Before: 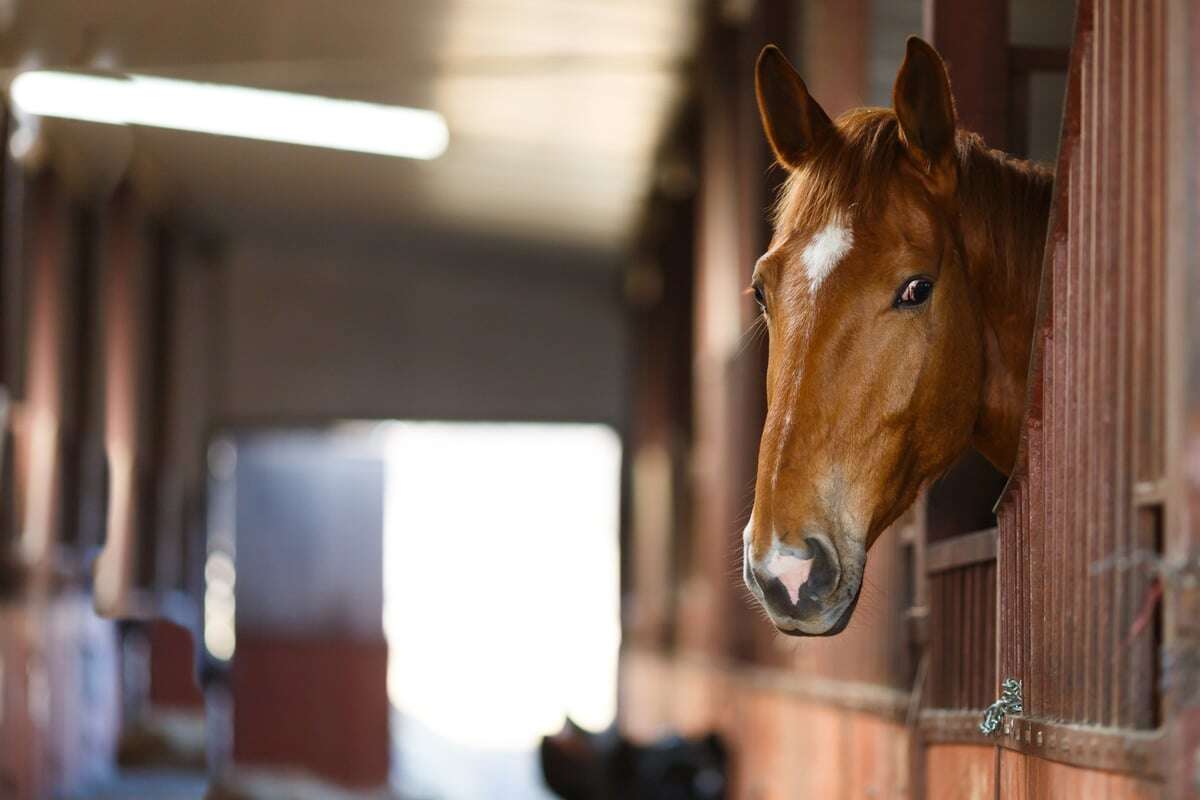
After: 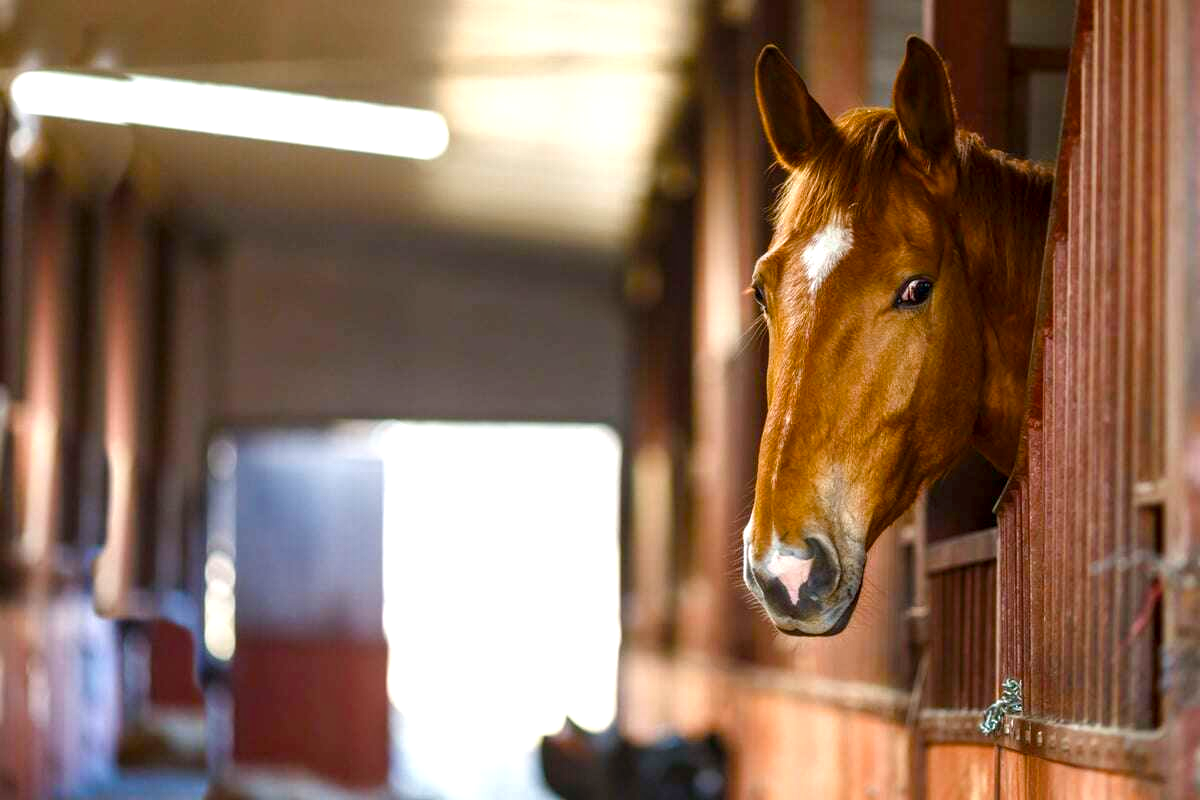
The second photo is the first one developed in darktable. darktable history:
local contrast: detail 130%
color balance rgb: linear chroma grading › global chroma 32.798%, perceptual saturation grading › global saturation 0.674%, perceptual saturation grading › highlights -19.89%, perceptual saturation grading › shadows 19.603%, perceptual brilliance grading › global brilliance 10.116%, global vibrance 9.91%
